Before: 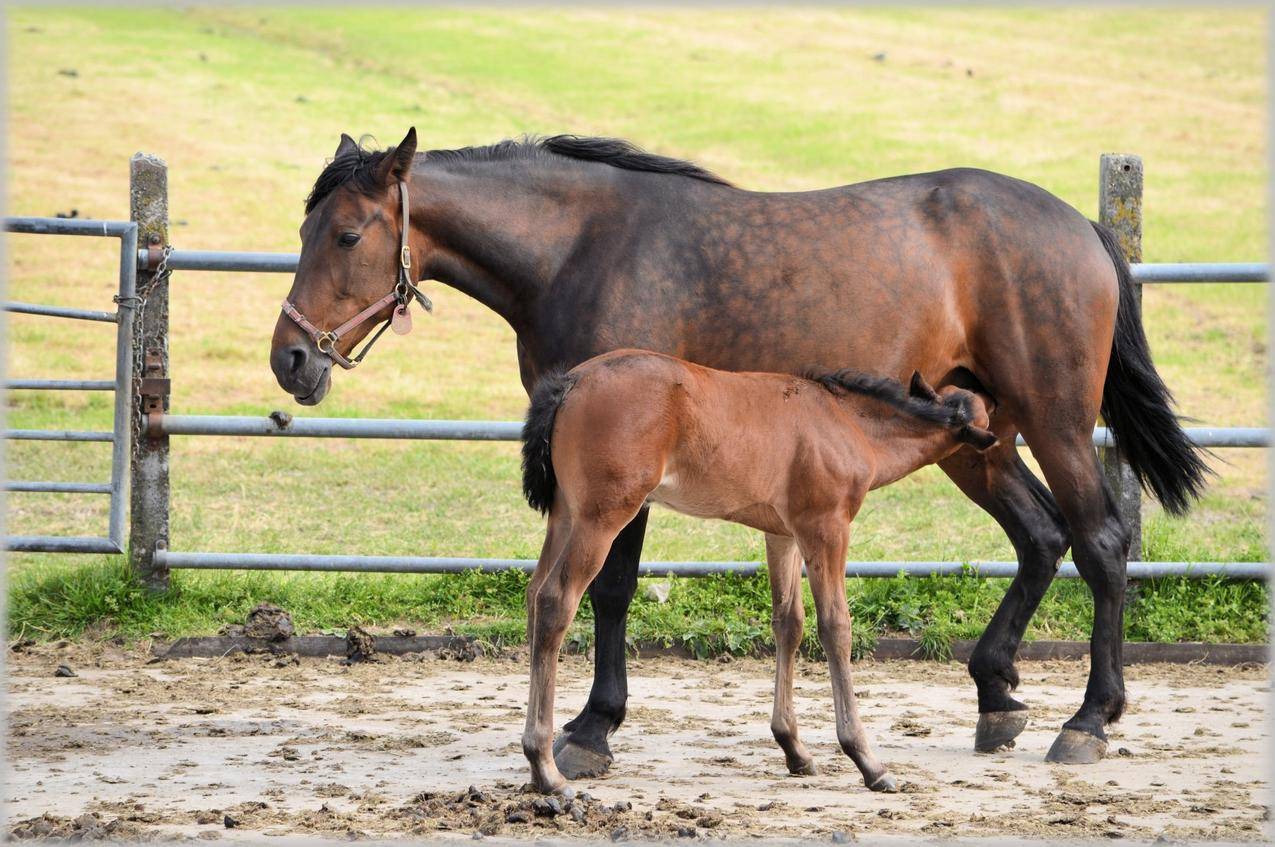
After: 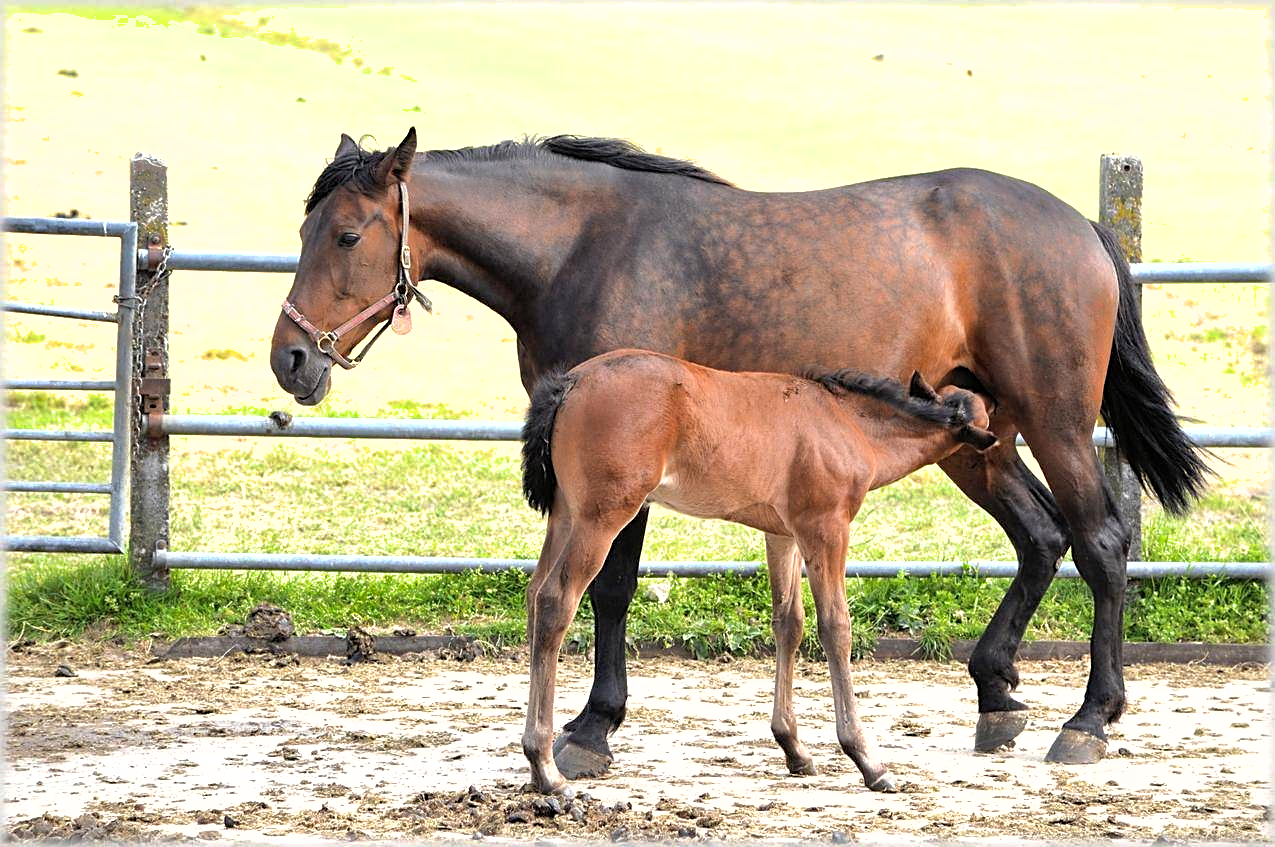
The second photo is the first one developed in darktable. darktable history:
tone equalizer: -8 EV -0.788 EV, -7 EV -0.703 EV, -6 EV -0.598 EV, -5 EV -0.379 EV, -3 EV 0.392 EV, -2 EV 0.6 EV, -1 EV 0.694 EV, +0 EV 0.739 EV, mask exposure compensation -0.497 EV
shadows and highlights: on, module defaults
exposure: compensate highlight preservation false
sharpen: on, module defaults
